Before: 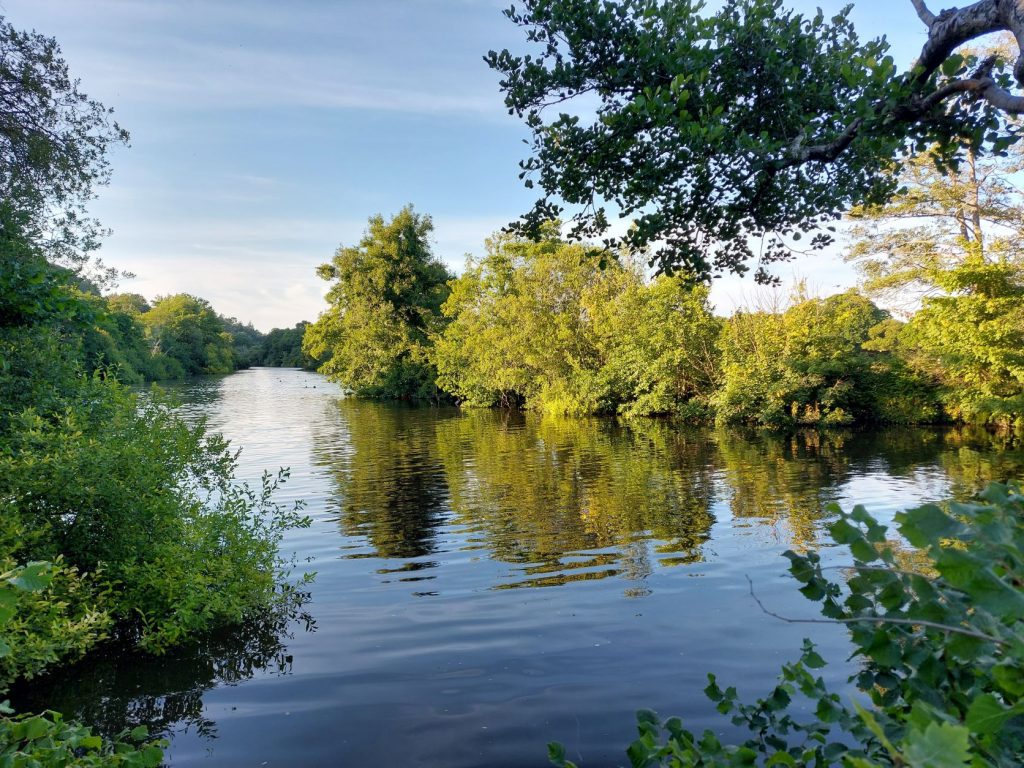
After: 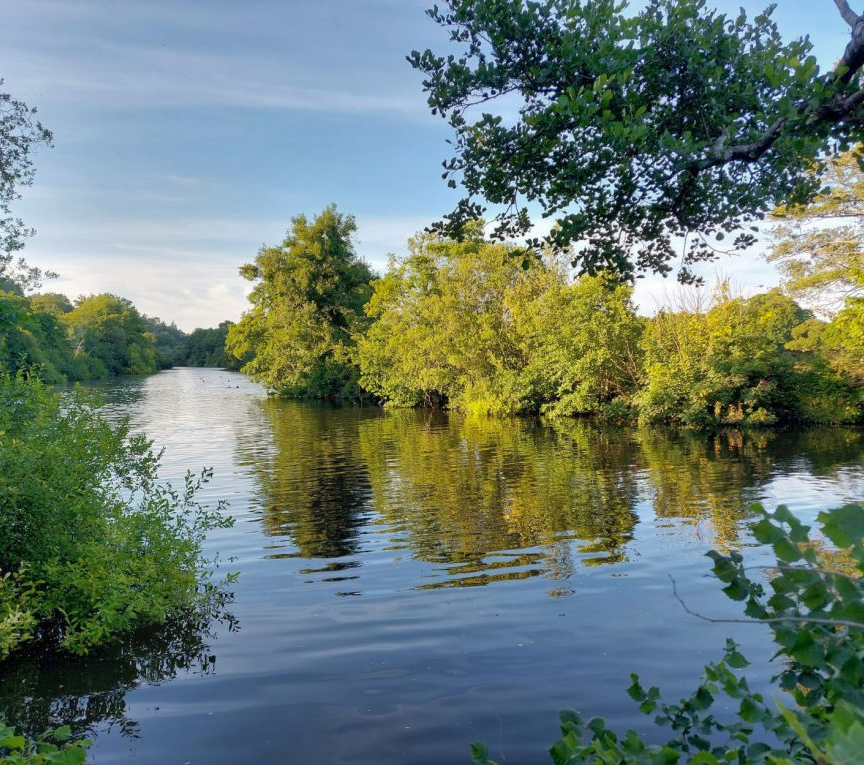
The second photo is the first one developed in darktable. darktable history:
crop: left 7.598%, right 7.873%
shadows and highlights: on, module defaults
